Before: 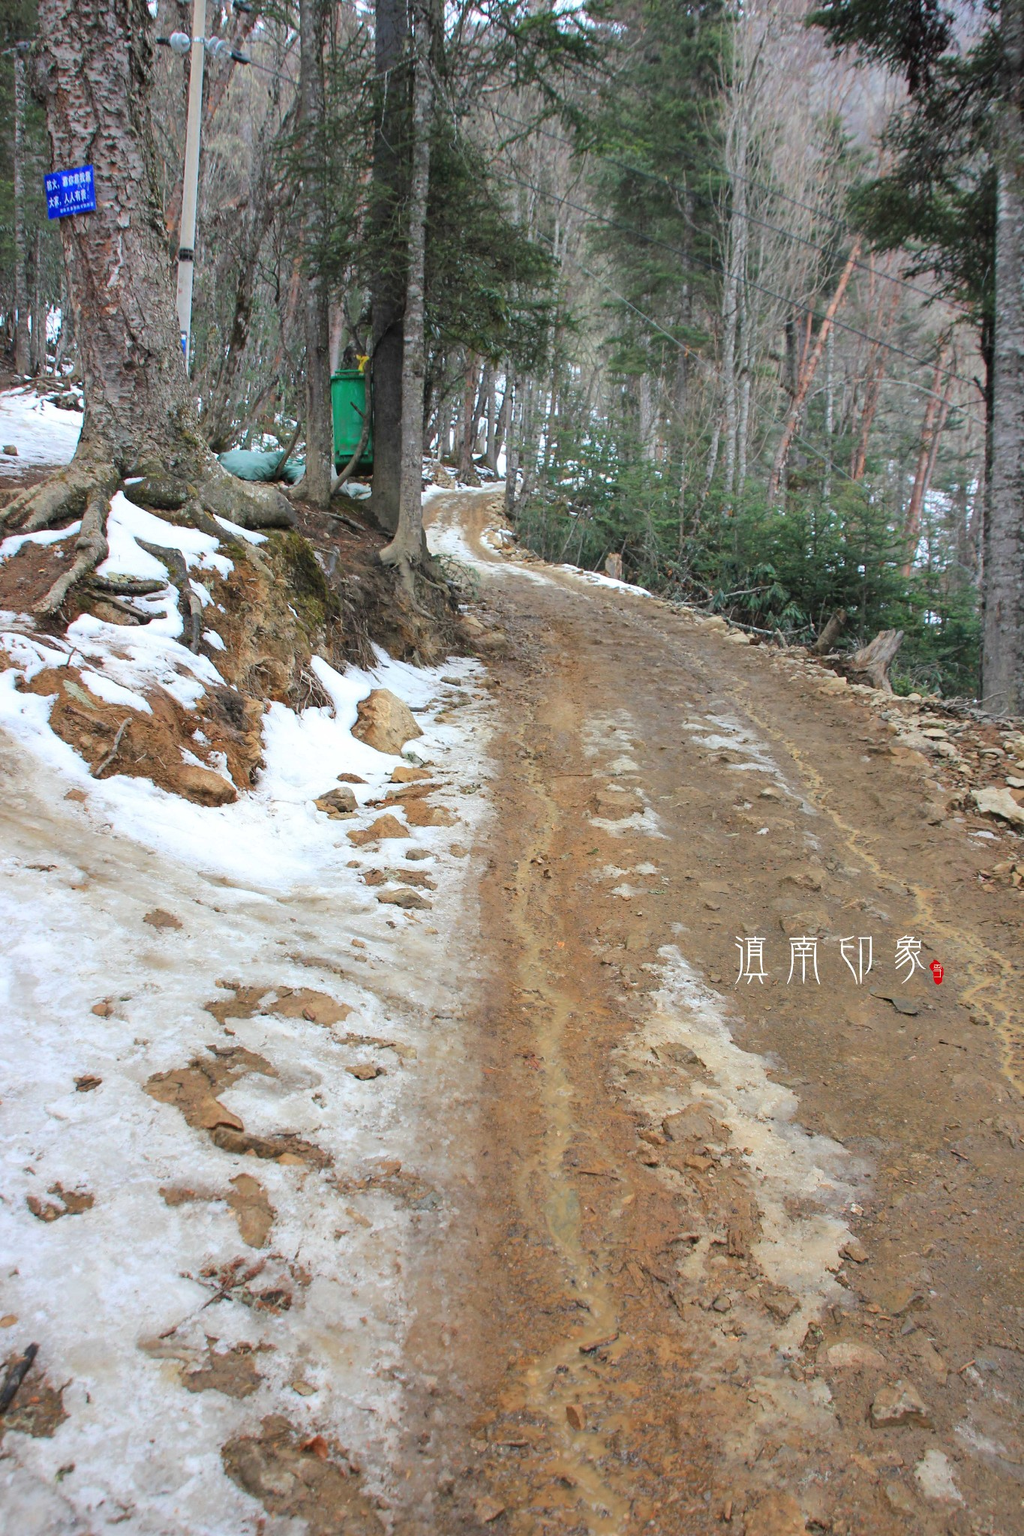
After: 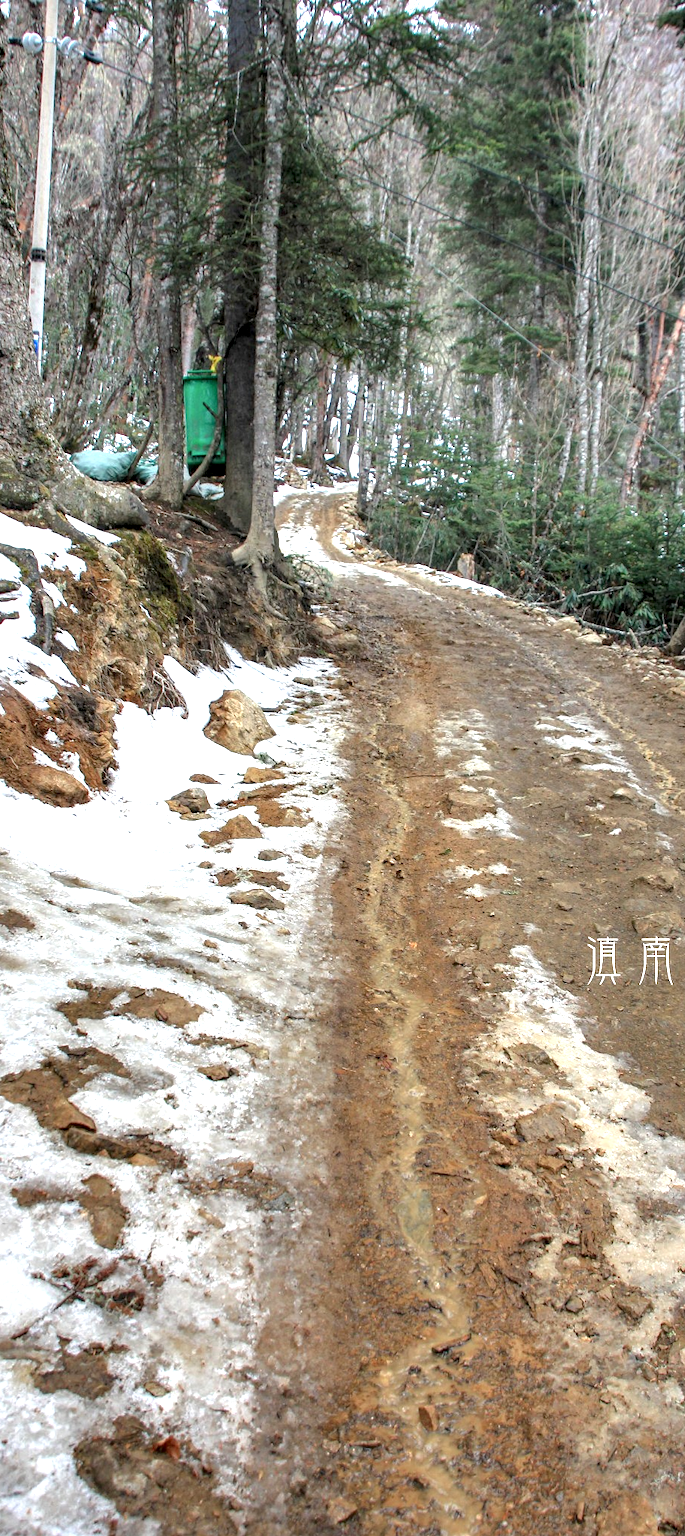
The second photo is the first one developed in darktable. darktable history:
tone equalizer: -8 EV 0.271 EV, -7 EV 0.414 EV, -6 EV 0.449 EV, -5 EV 0.228 EV, -3 EV -0.281 EV, -2 EV -0.41 EV, -1 EV -0.397 EV, +0 EV -0.26 EV, edges refinement/feathering 500, mask exposure compensation -1.57 EV, preserve details no
shadows and highlights: shadows 25.99, highlights -25.77
exposure: black level correction 0, exposure 0.703 EV, compensate highlight preservation false
local contrast: highlights 16%, detail 188%
crop and rotate: left 14.462%, right 18.634%
